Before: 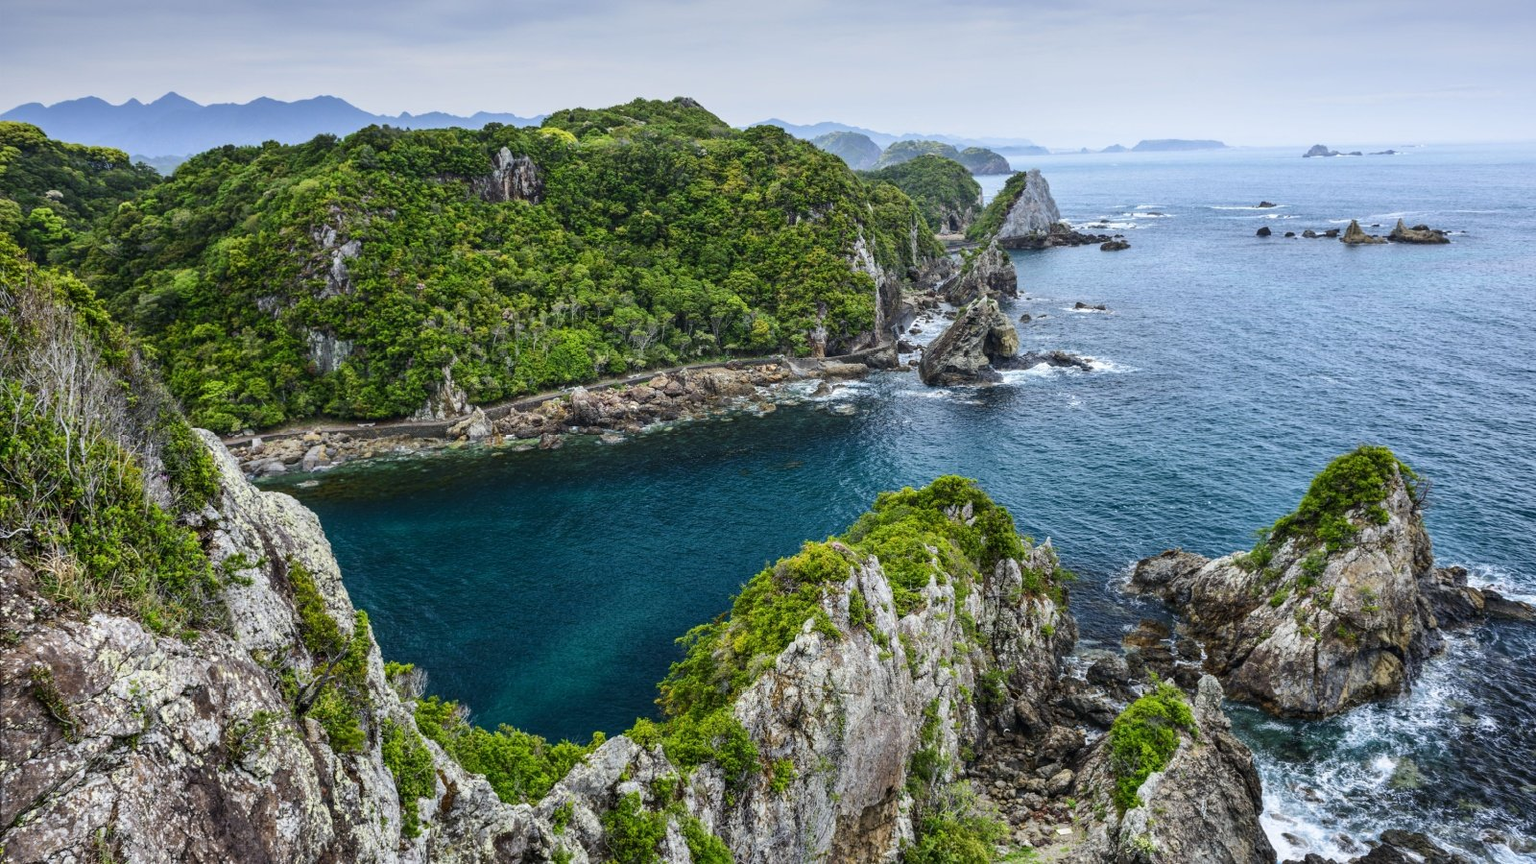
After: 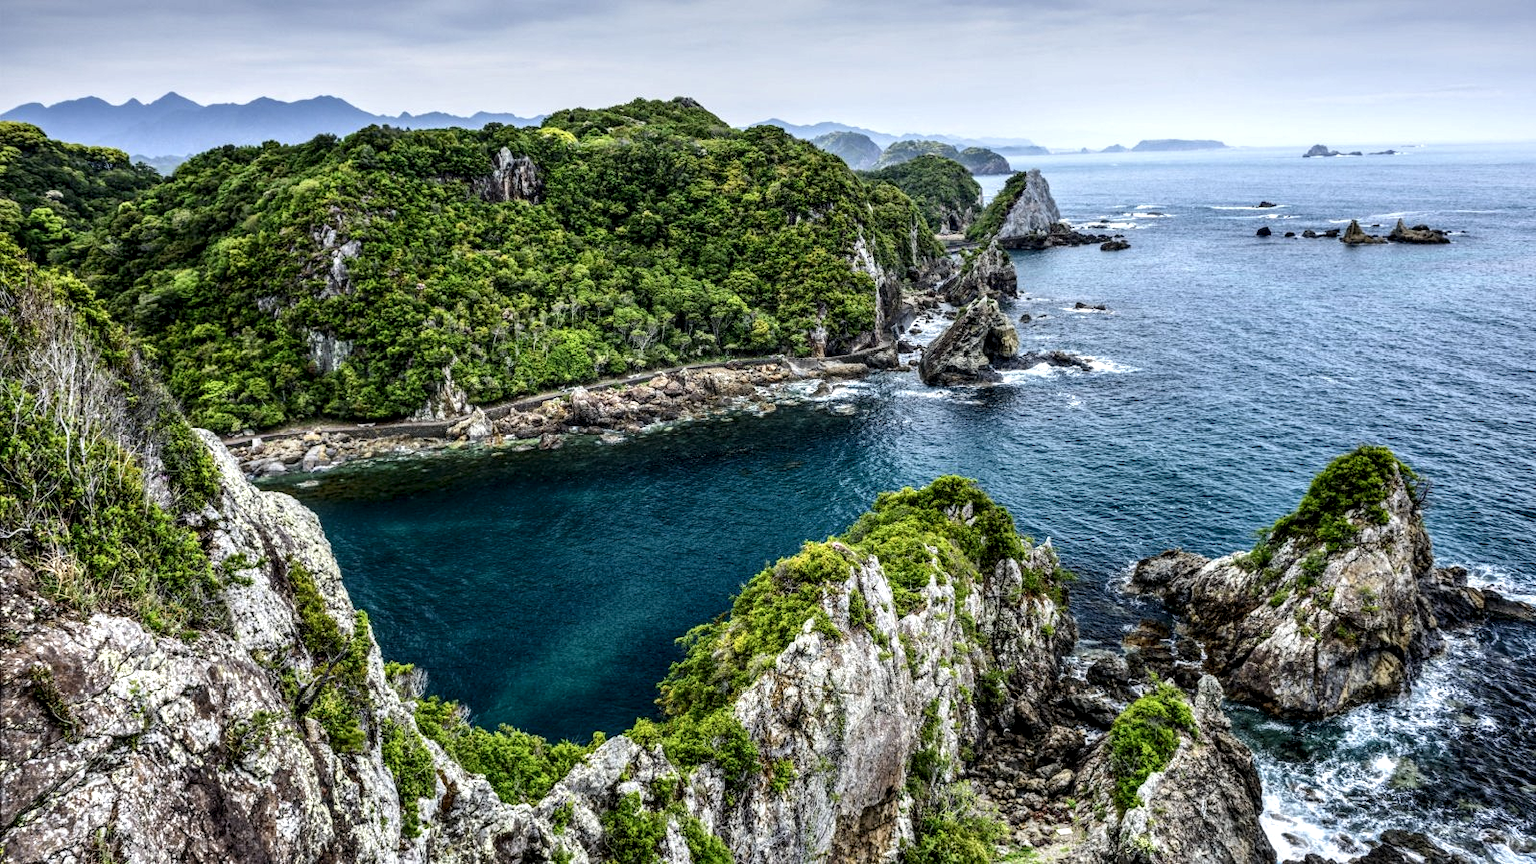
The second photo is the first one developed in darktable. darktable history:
exposure: compensate exposure bias true, compensate highlight preservation false
local contrast: highlights 63%, shadows 53%, detail 169%, midtone range 0.511
